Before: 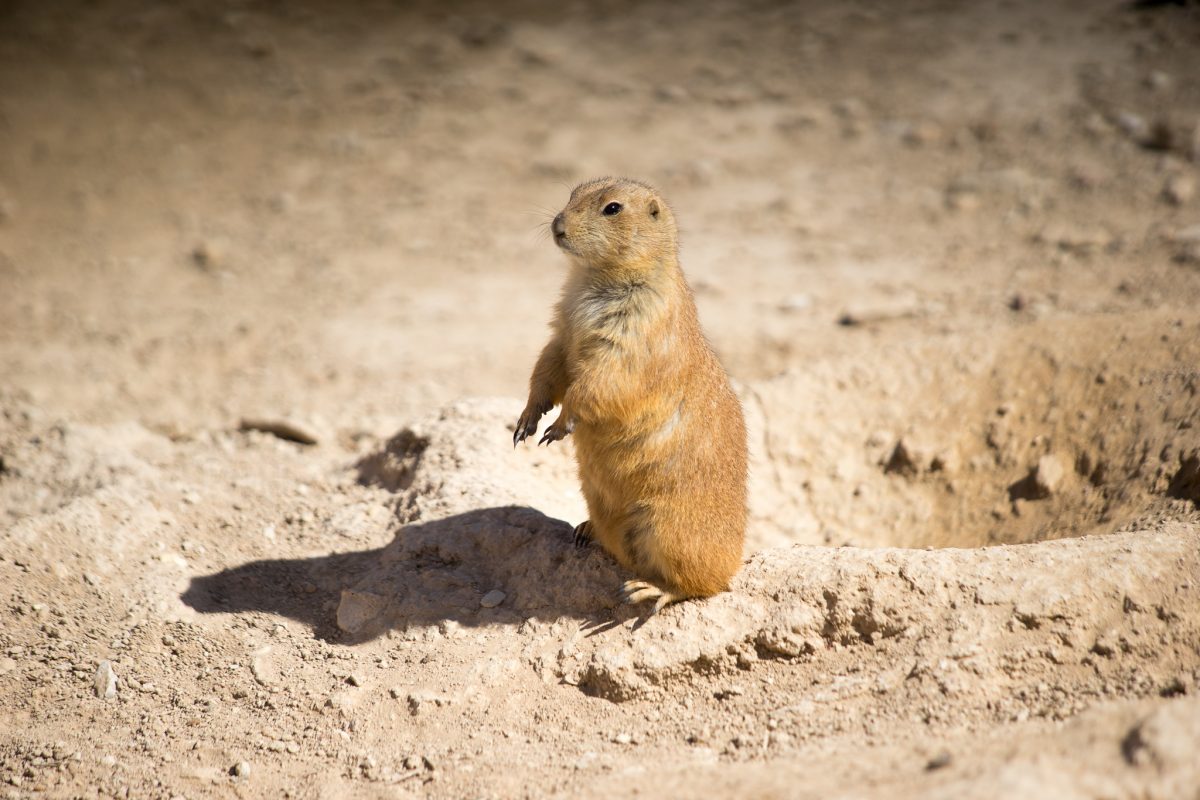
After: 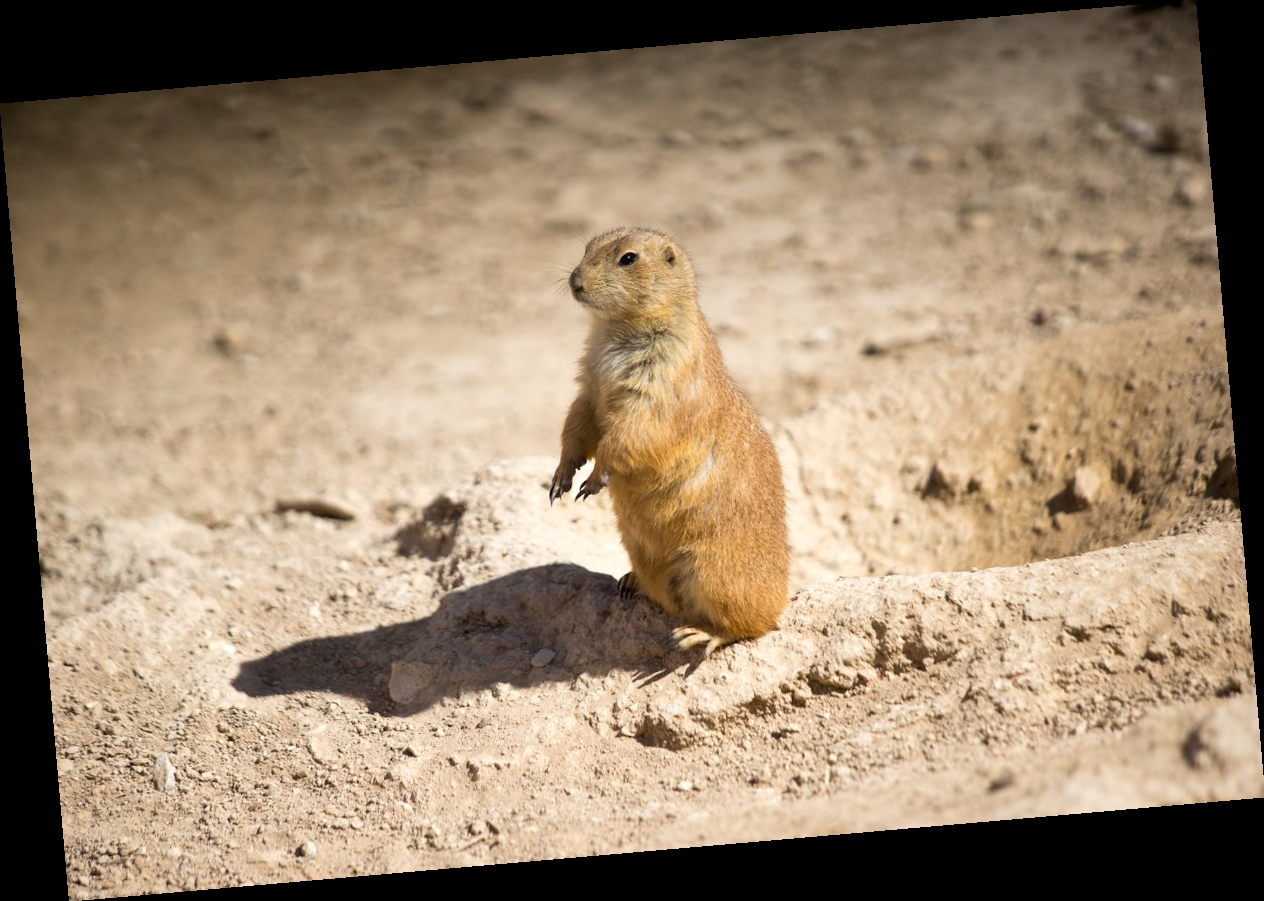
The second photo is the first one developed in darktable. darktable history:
white balance: emerald 1
local contrast: mode bilateral grid, contrast 20, coarseness 50, detail 120%, midtone range 0.2
rotate and perspective: rotation -4.98°, automatic cropping off
exposure: compensate highlight preservation false
